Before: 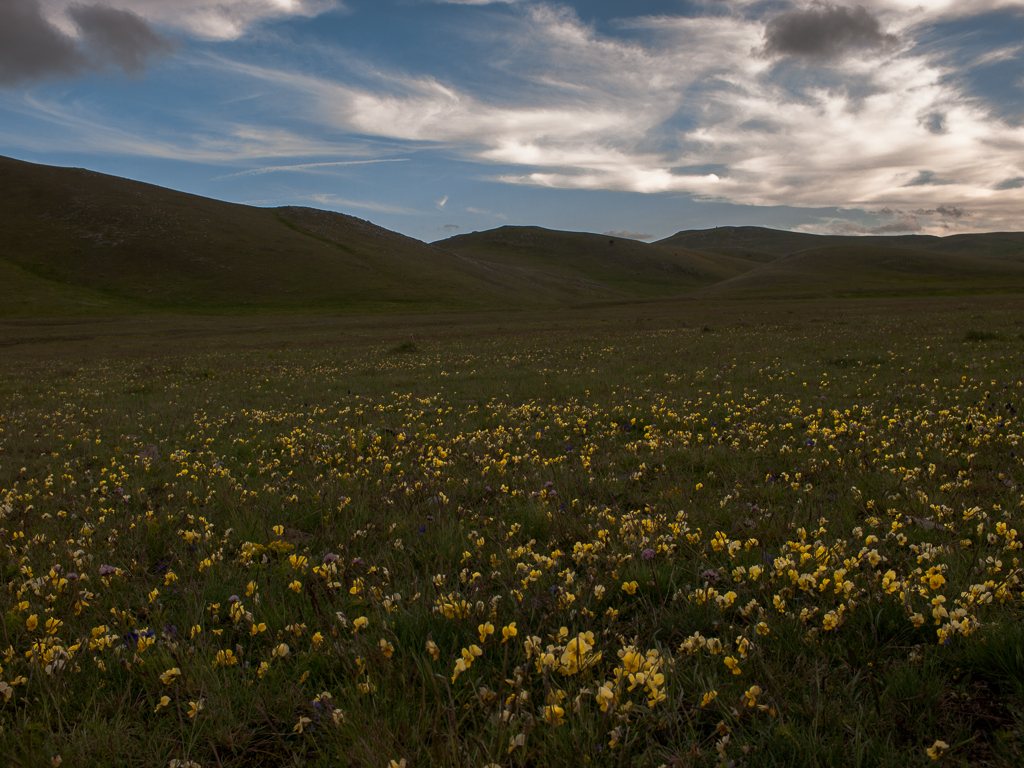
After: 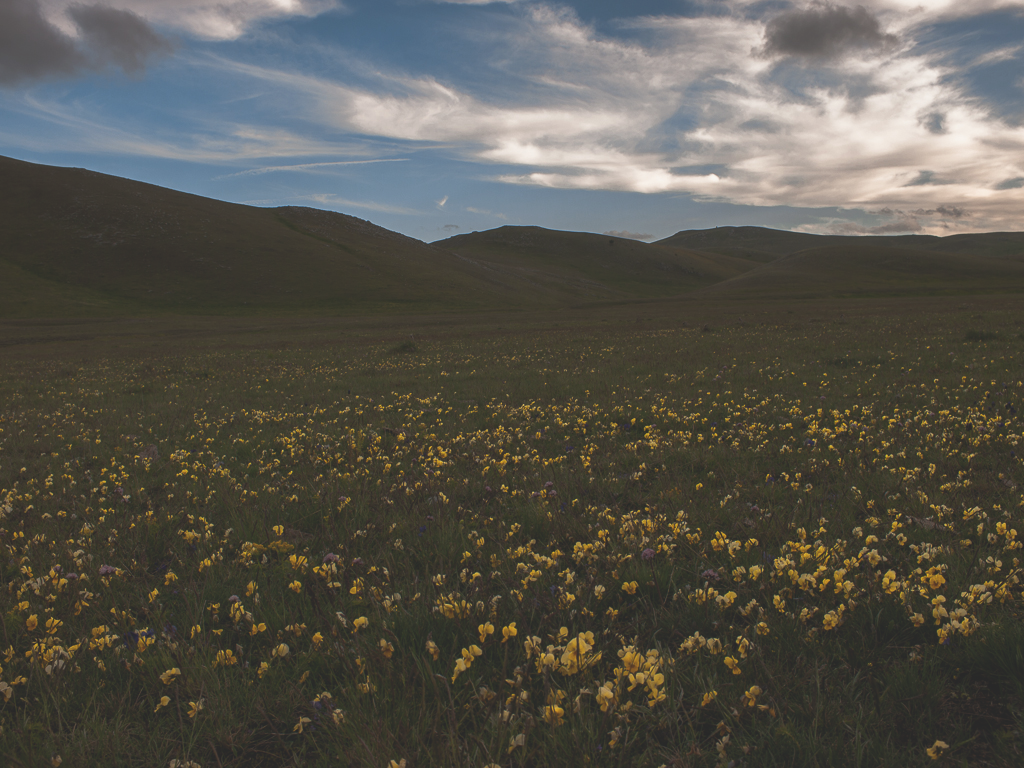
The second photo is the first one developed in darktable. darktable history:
exposure: black level correction -0.022, exposure -0.035 EV, compensate exposure bias true, compensate highlight preservation false
